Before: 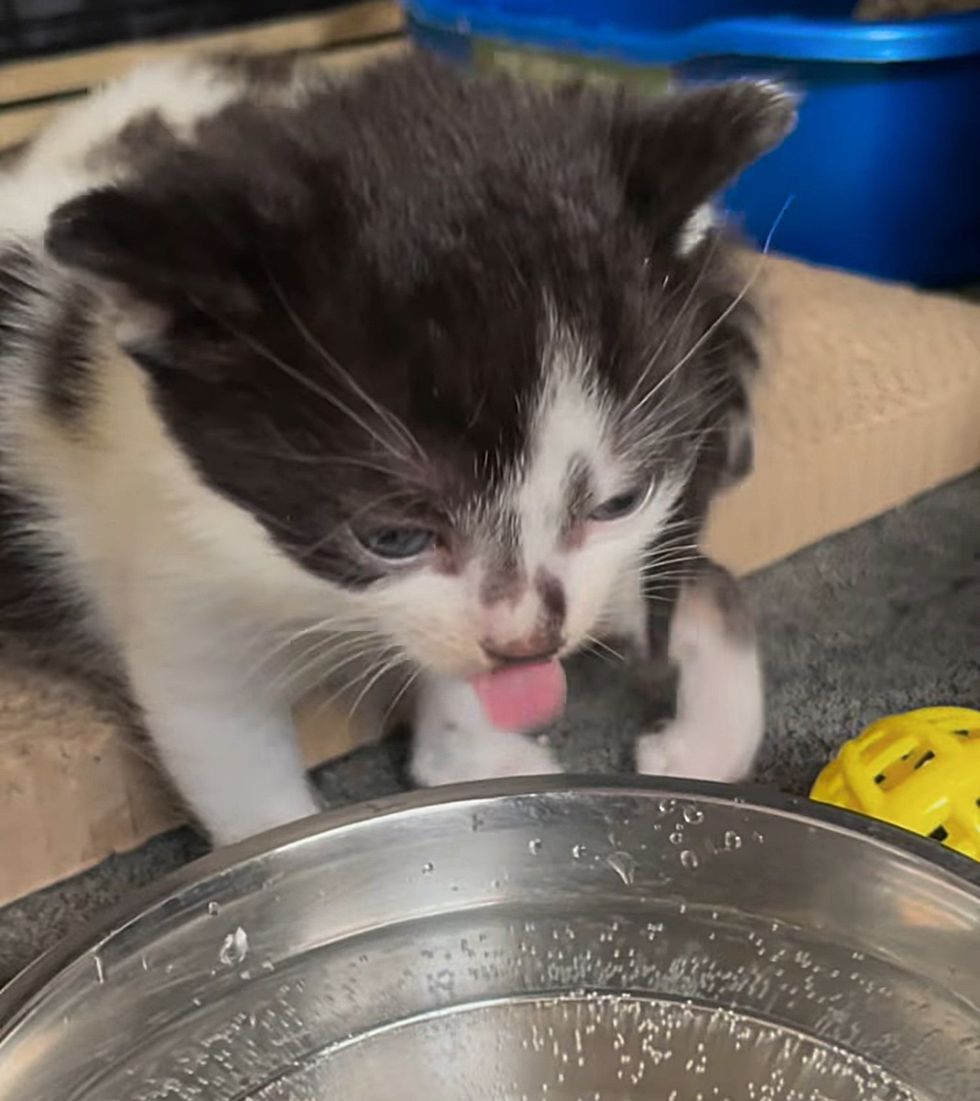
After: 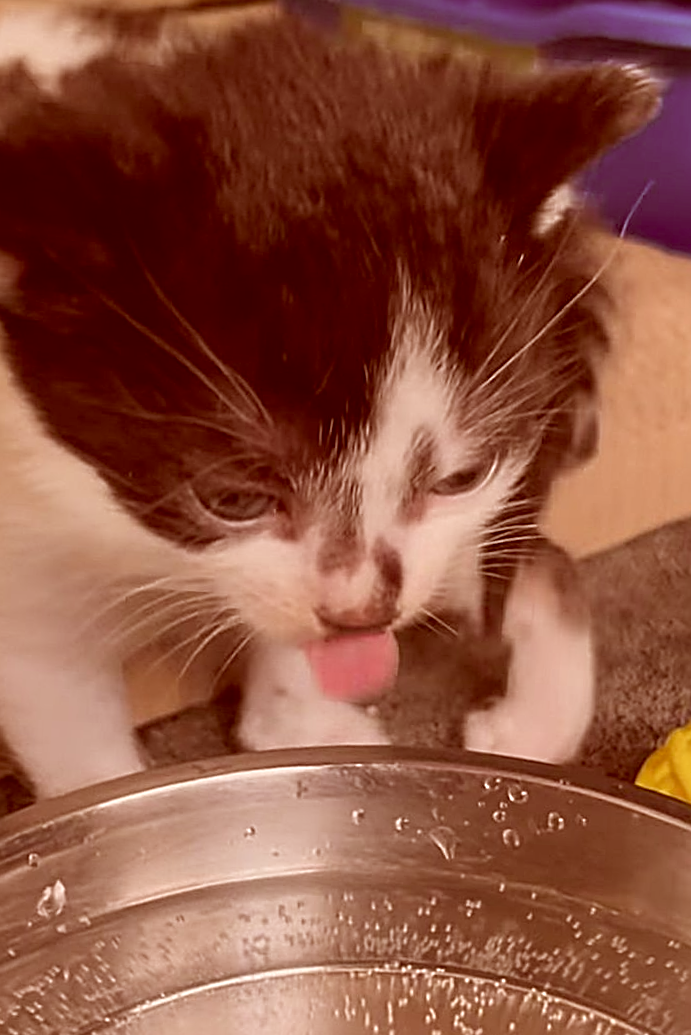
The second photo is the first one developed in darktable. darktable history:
crop and rotate: angle -3.27°, left 14.277%, top 0.028%, right 10.766%, bottom 0.028%
sharpen: on, module defaults
color correction: highlights a* 9.03, highlights b* 8.71, shadows a* 40, shadows b* 40, saturation 0.8
